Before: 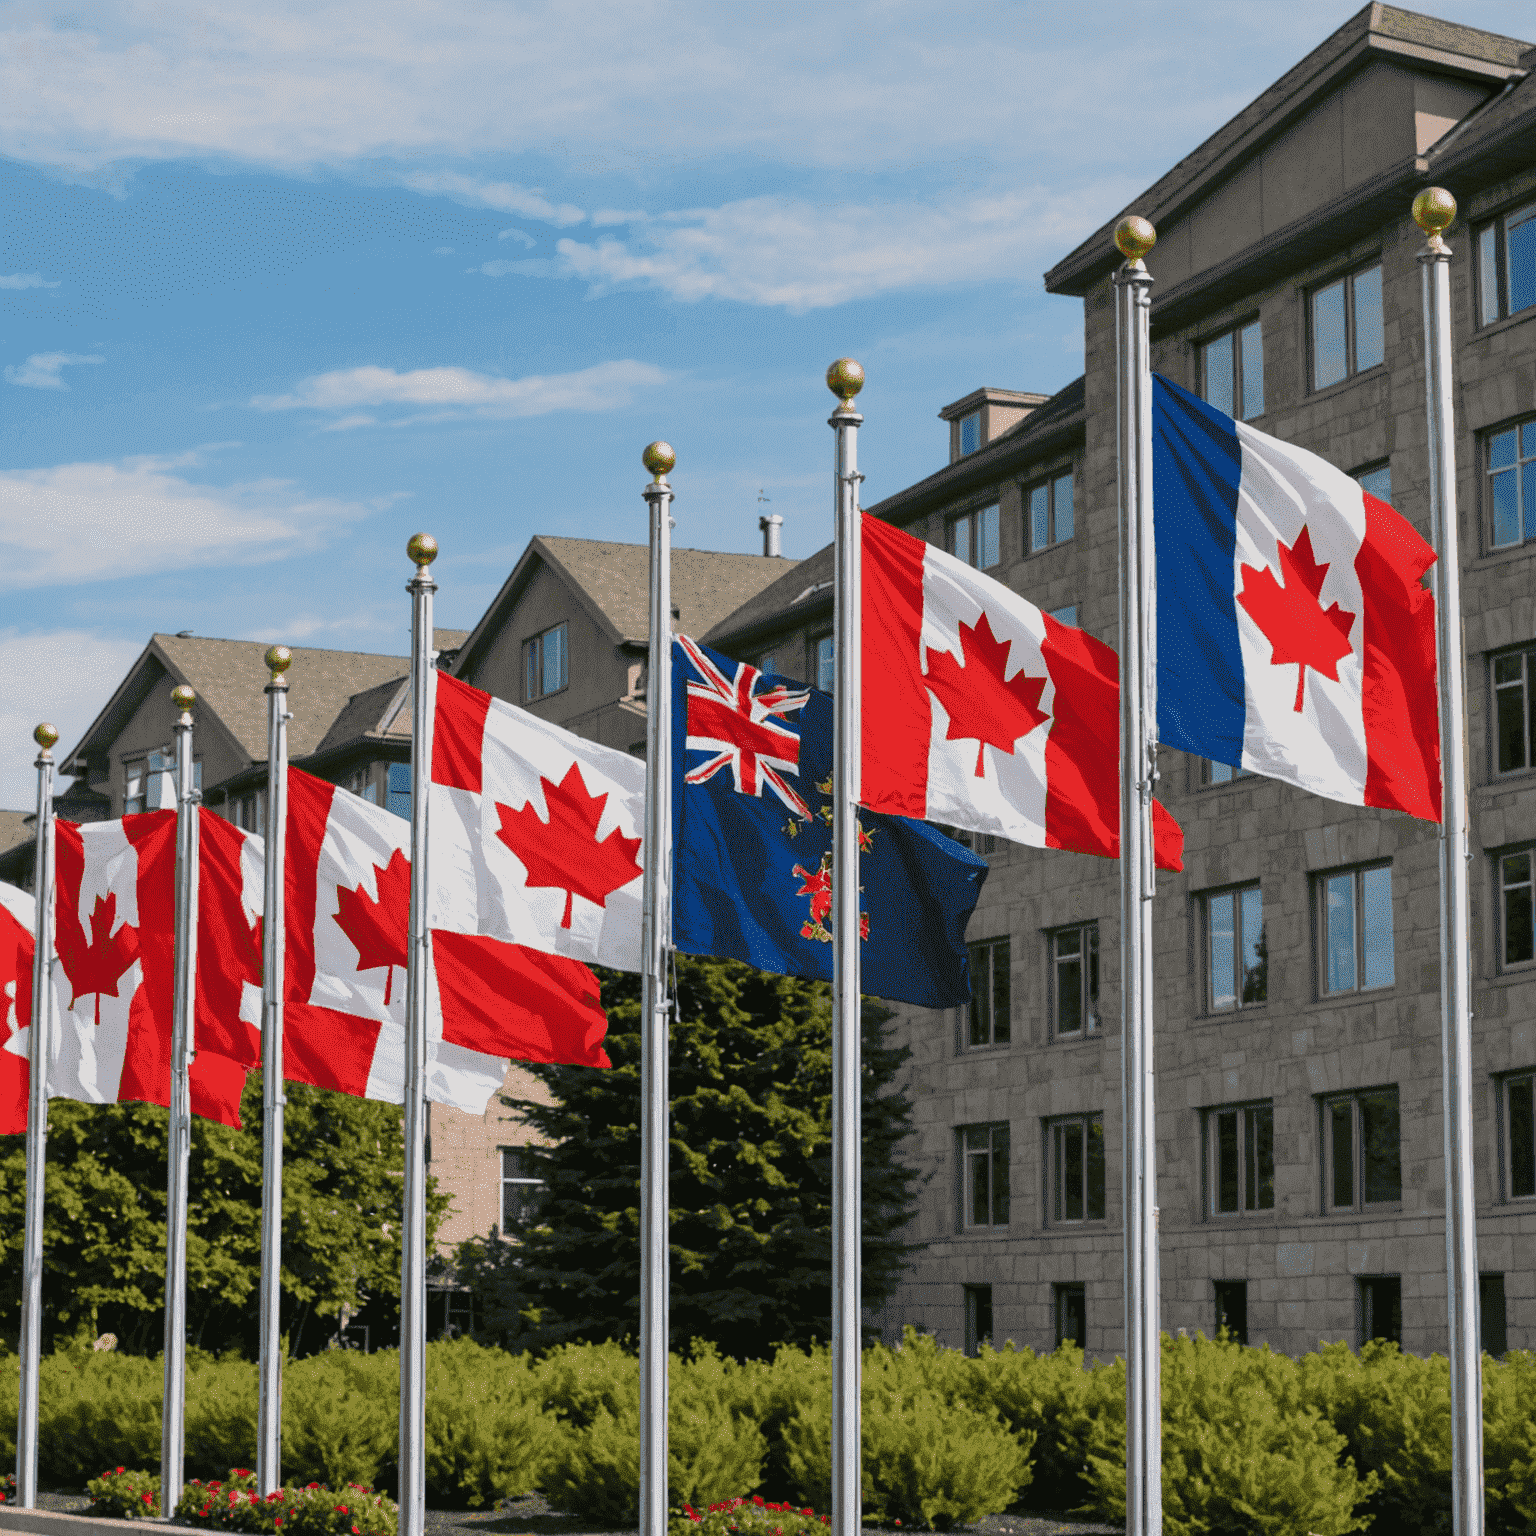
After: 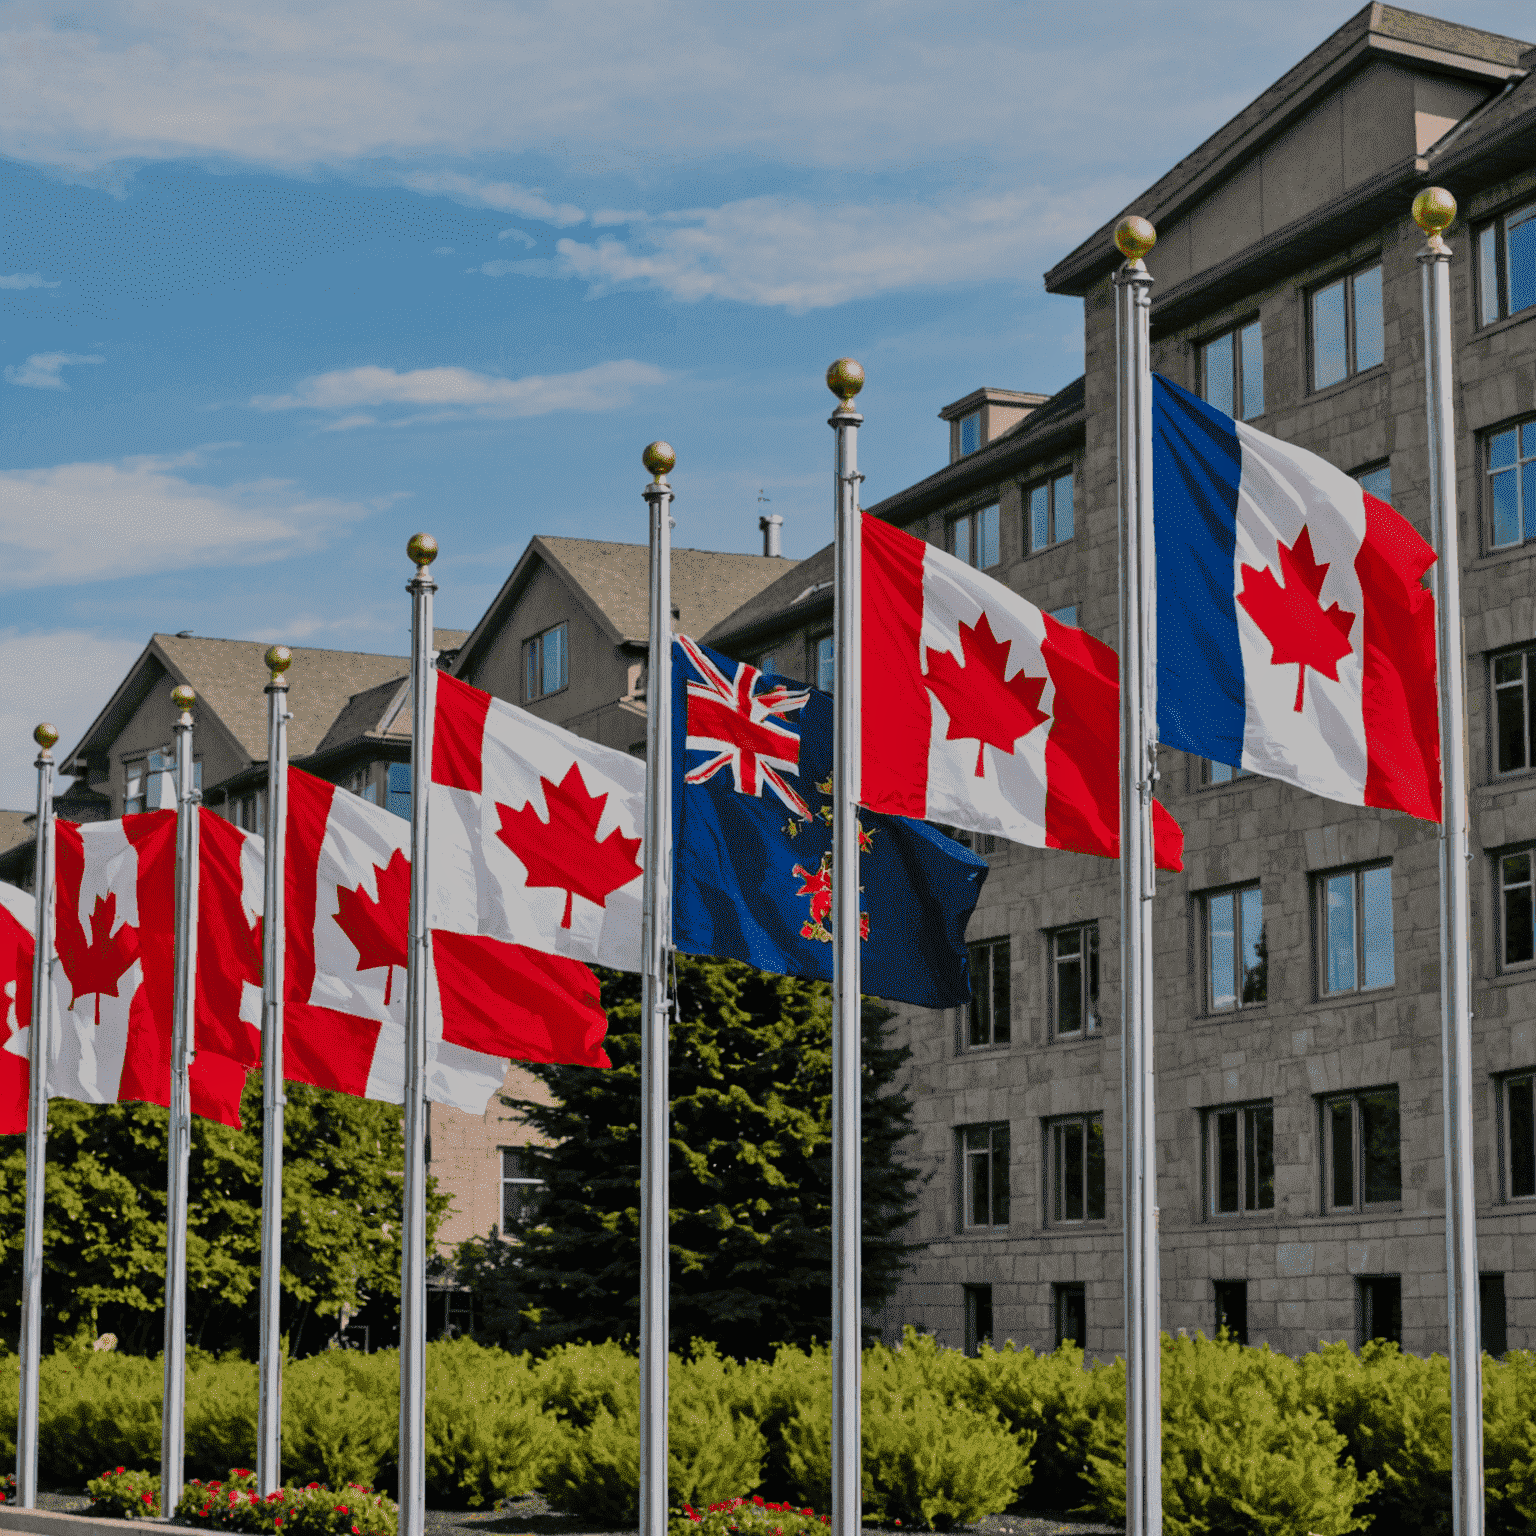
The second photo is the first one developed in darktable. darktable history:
contrast brightness saturation: contrast 0.199, brightness 0.161, saturation 0.22
tone equalizer: -8 EV -0.002 EV, -7 EV 0.041 EV, -6 EV -0.008 EV, -5 EV 0.004 EV, -4 EV -0.05 EV, -3 EV -0.241 EV, -2 EV -0.634 EV, -1 EV -0.978 EV, +0 EV -0.957 EV, mask exposure compensation -0.515 EV
filmic rgb: black relative exposure -7.65 EV, white relative exposure 4.56 EV, hardness 3.61, contrast 1.058
